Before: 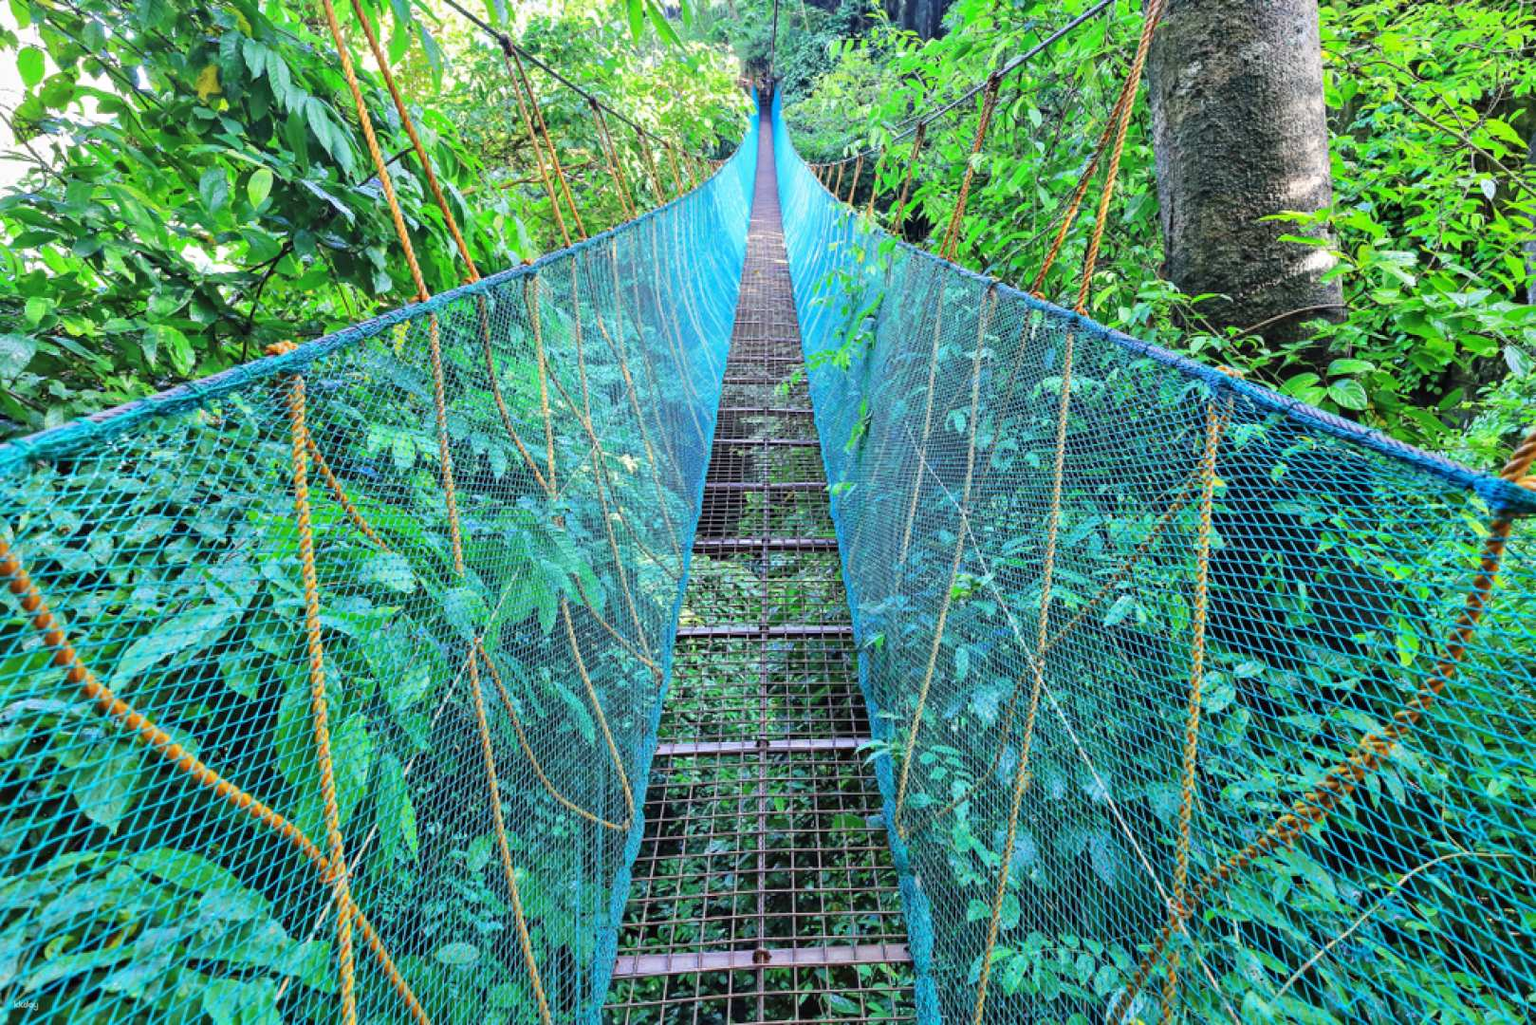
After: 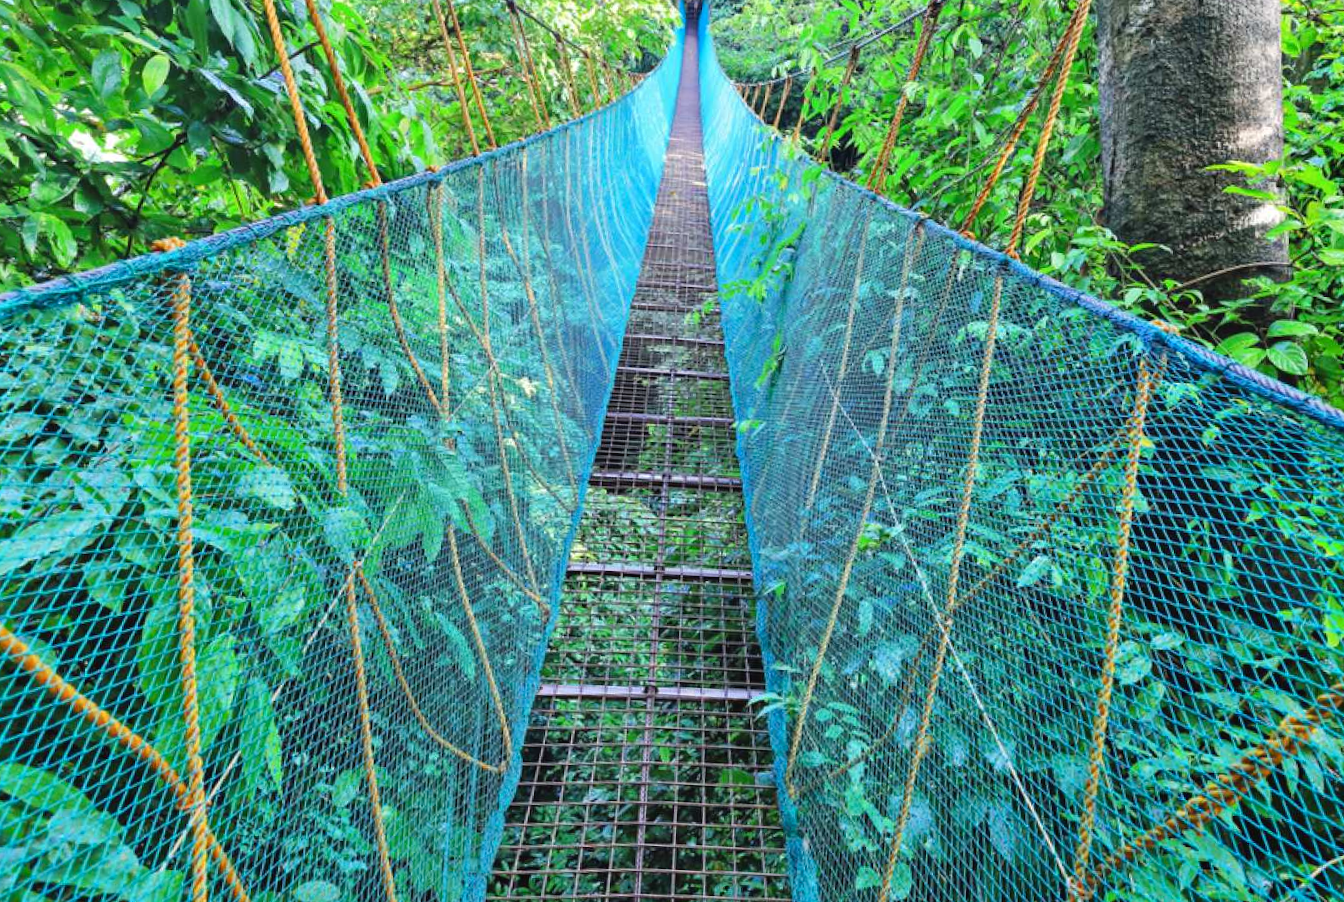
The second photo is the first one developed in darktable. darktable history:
crop and rotate: angle -3.29°, left 5.16%, top 5.156%, right 4.782%, bottom 4.256%
color balance rgb: global offset › luminance 0.241%, perceptual saturation grading › global saturation 1.188%, perceptual saturation grading › highlights -1.493%, perceptual saturation grading › mid-tones 4.68%, perceptual saturation grading › shadows 7.952%
